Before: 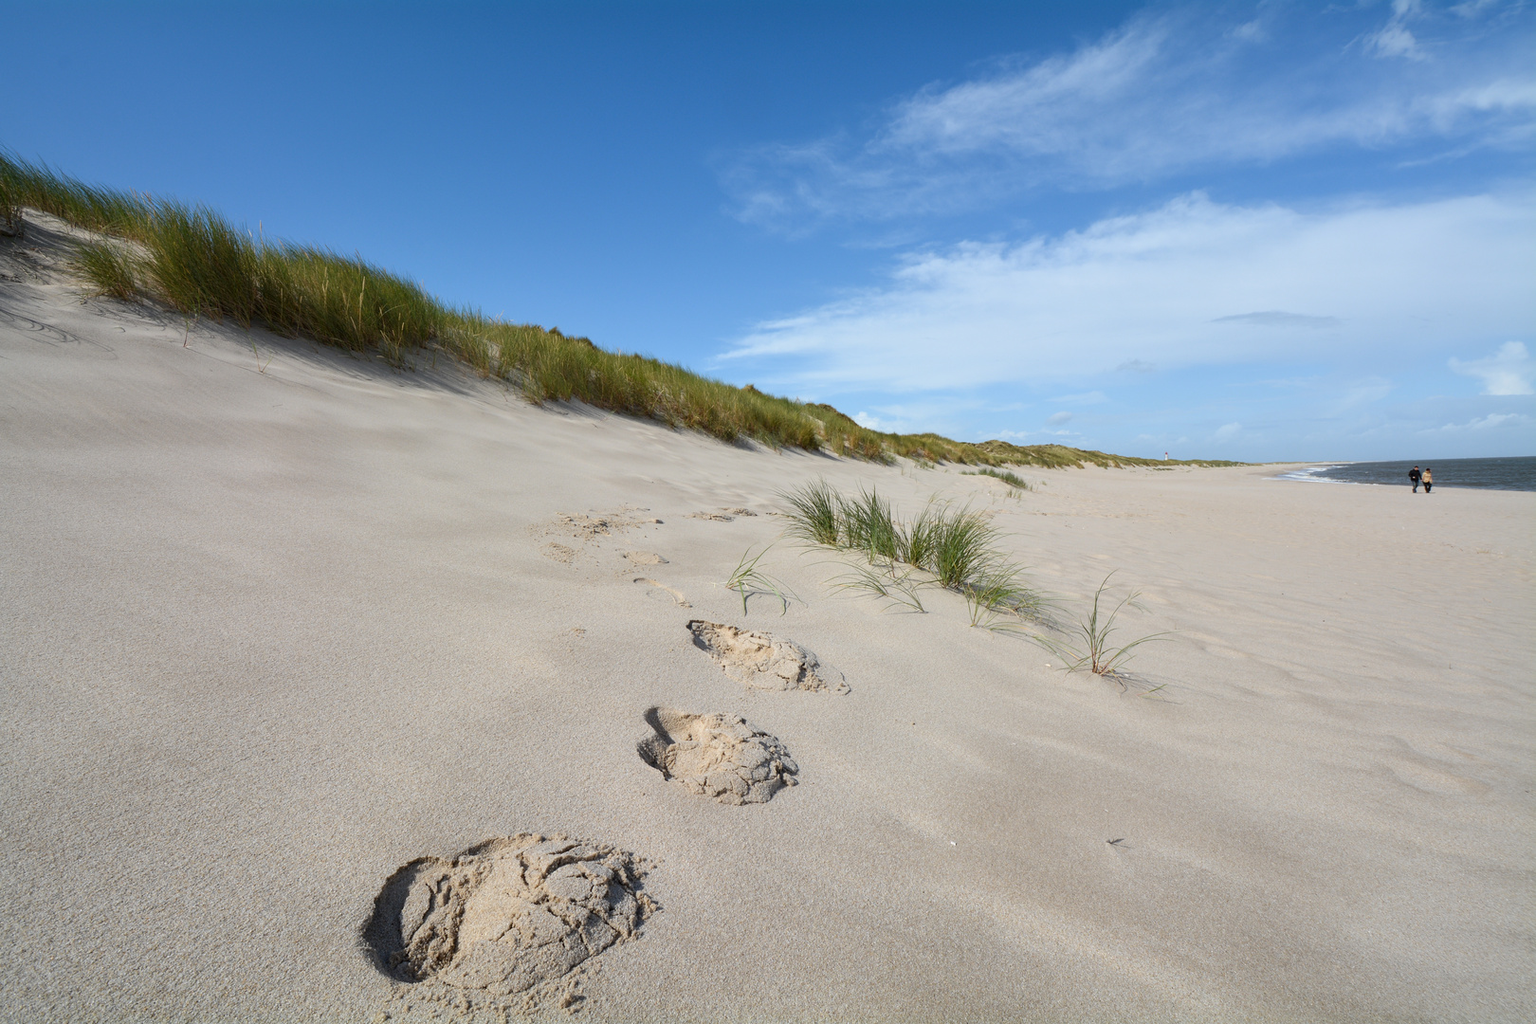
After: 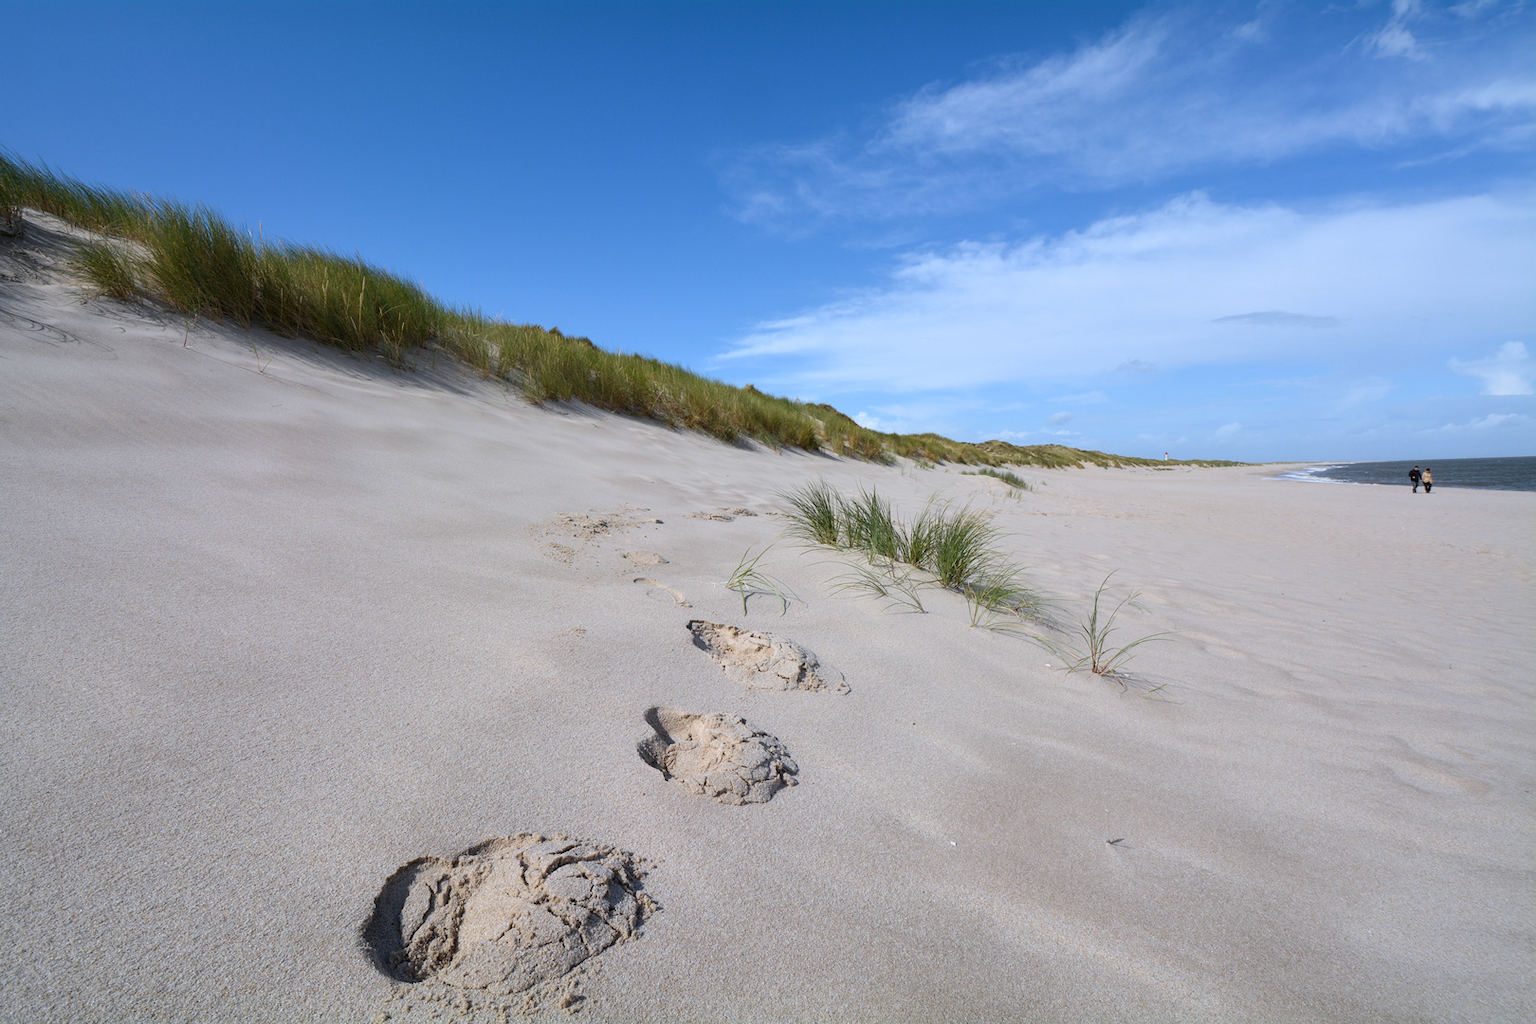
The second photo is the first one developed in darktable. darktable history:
base curve: curves: ch0 [(0, 0) (0.472, 0.455) (1, 1)], preserve colors none
color calibration: illuminant as shot in camera, x 0.358, y 0.373, temperature 4628.91 K
